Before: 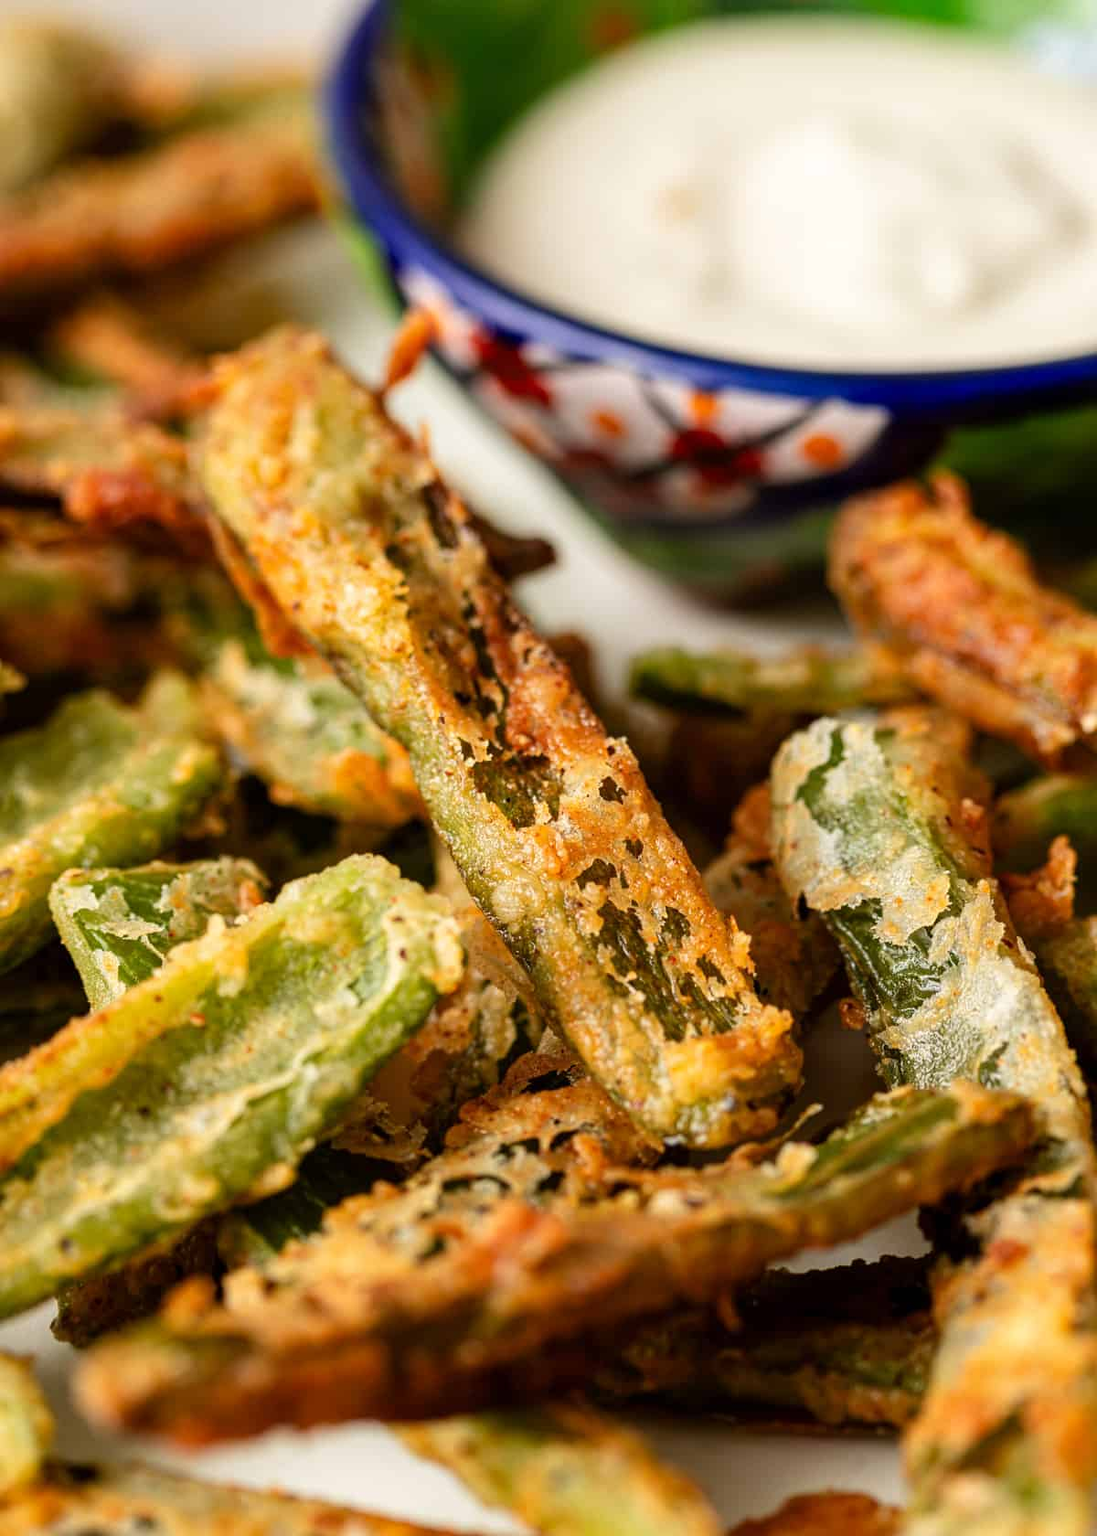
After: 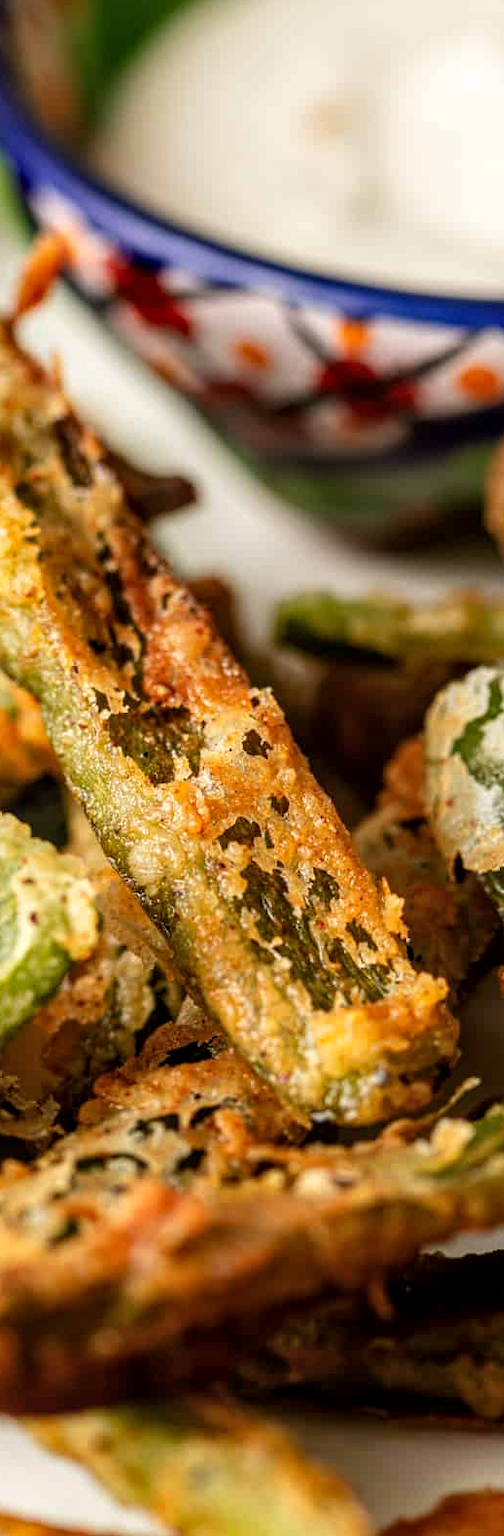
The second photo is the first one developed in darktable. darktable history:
crop: left 33.916%, top 5.942%, right 22.775%
local contrast: on, module defaults
